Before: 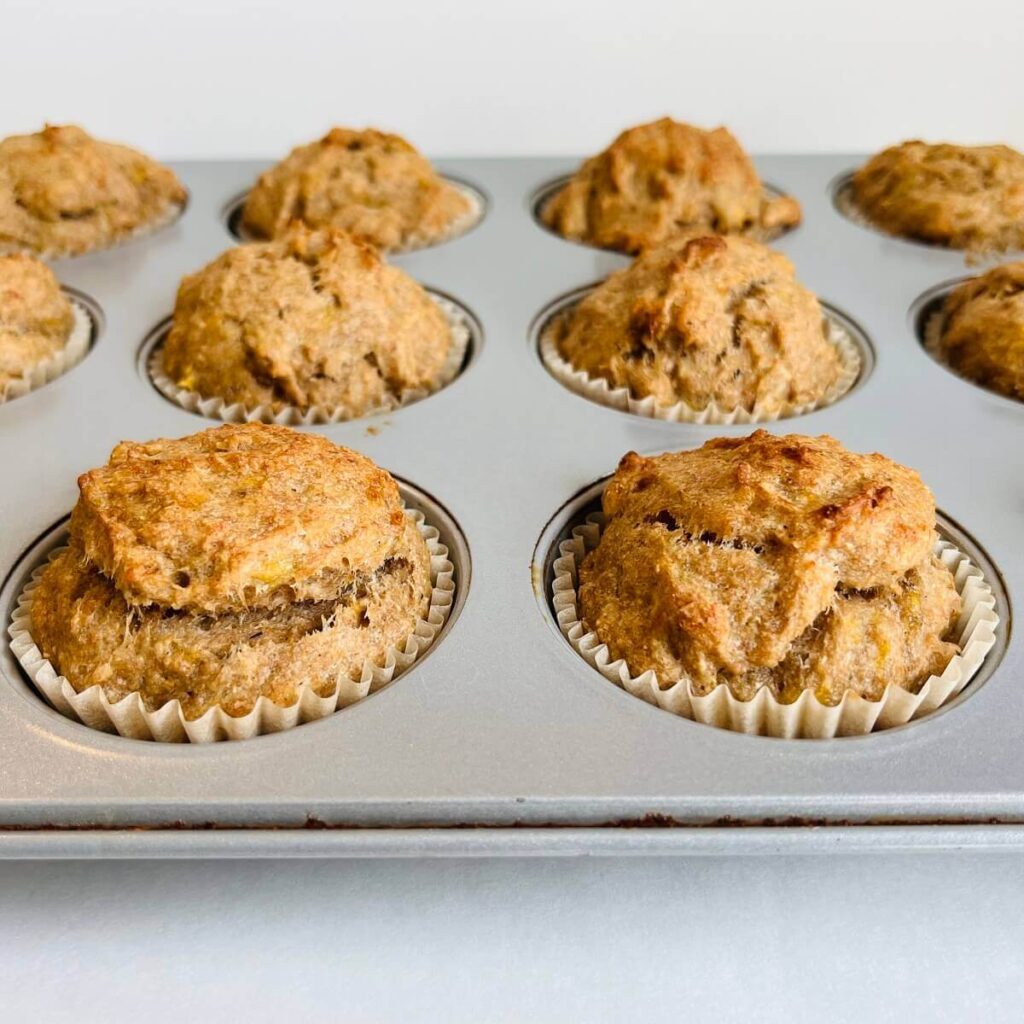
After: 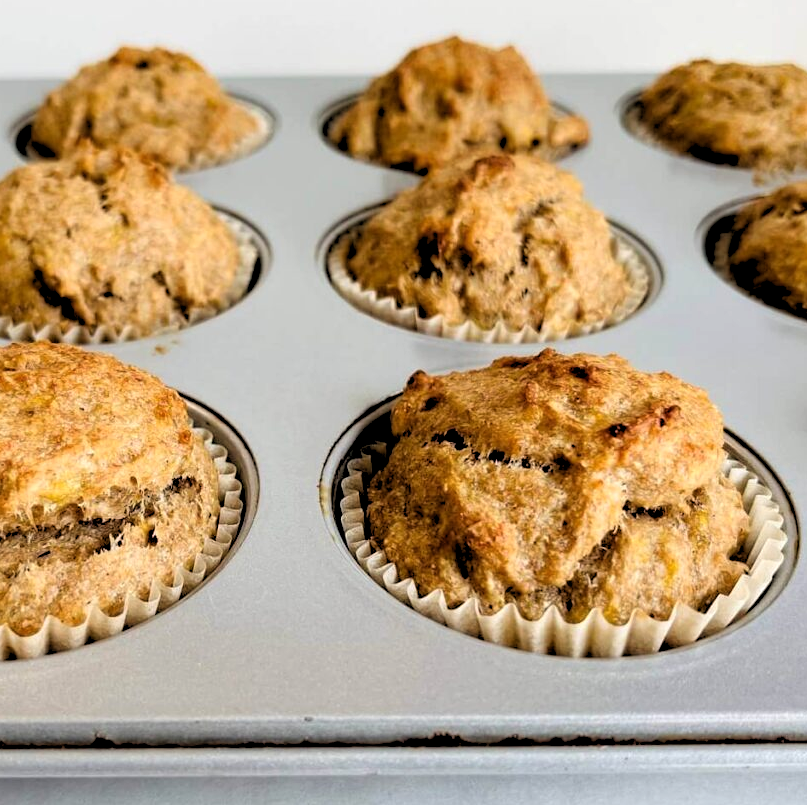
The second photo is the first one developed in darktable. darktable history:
crop and rotate: left 20.74%, top 7.912%, right 0.375%, bottom 13.378%
rgb levels: levels [[0.034, 0.472, 0.904], [0, 0.5, 1], [0, 0.5, 1]]
